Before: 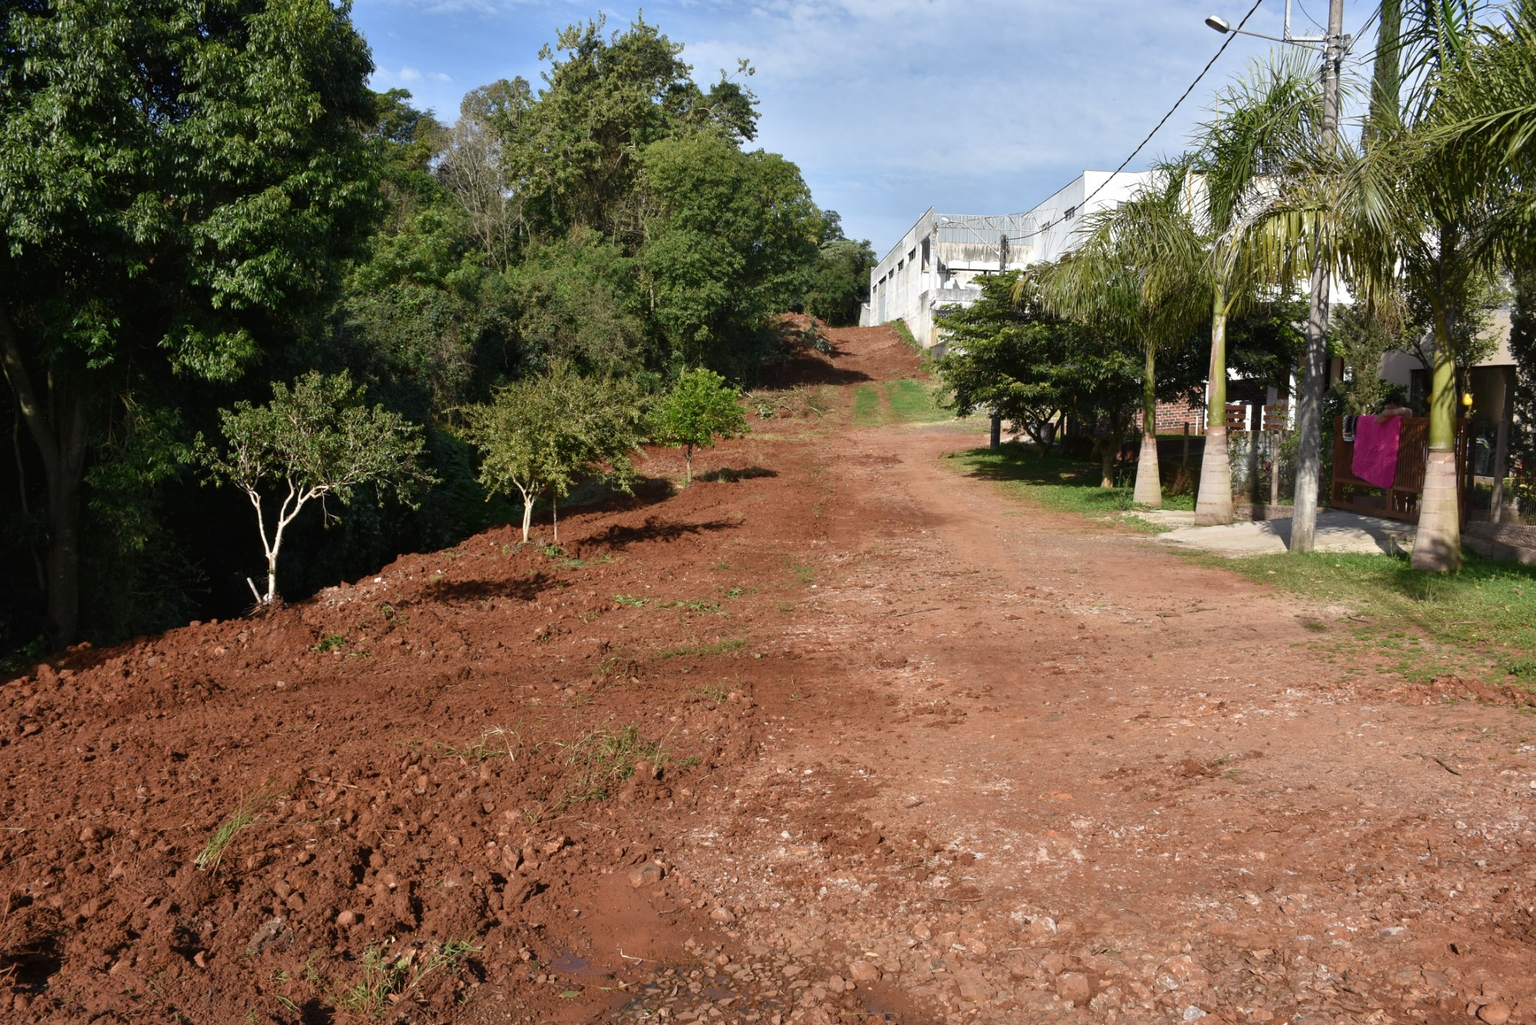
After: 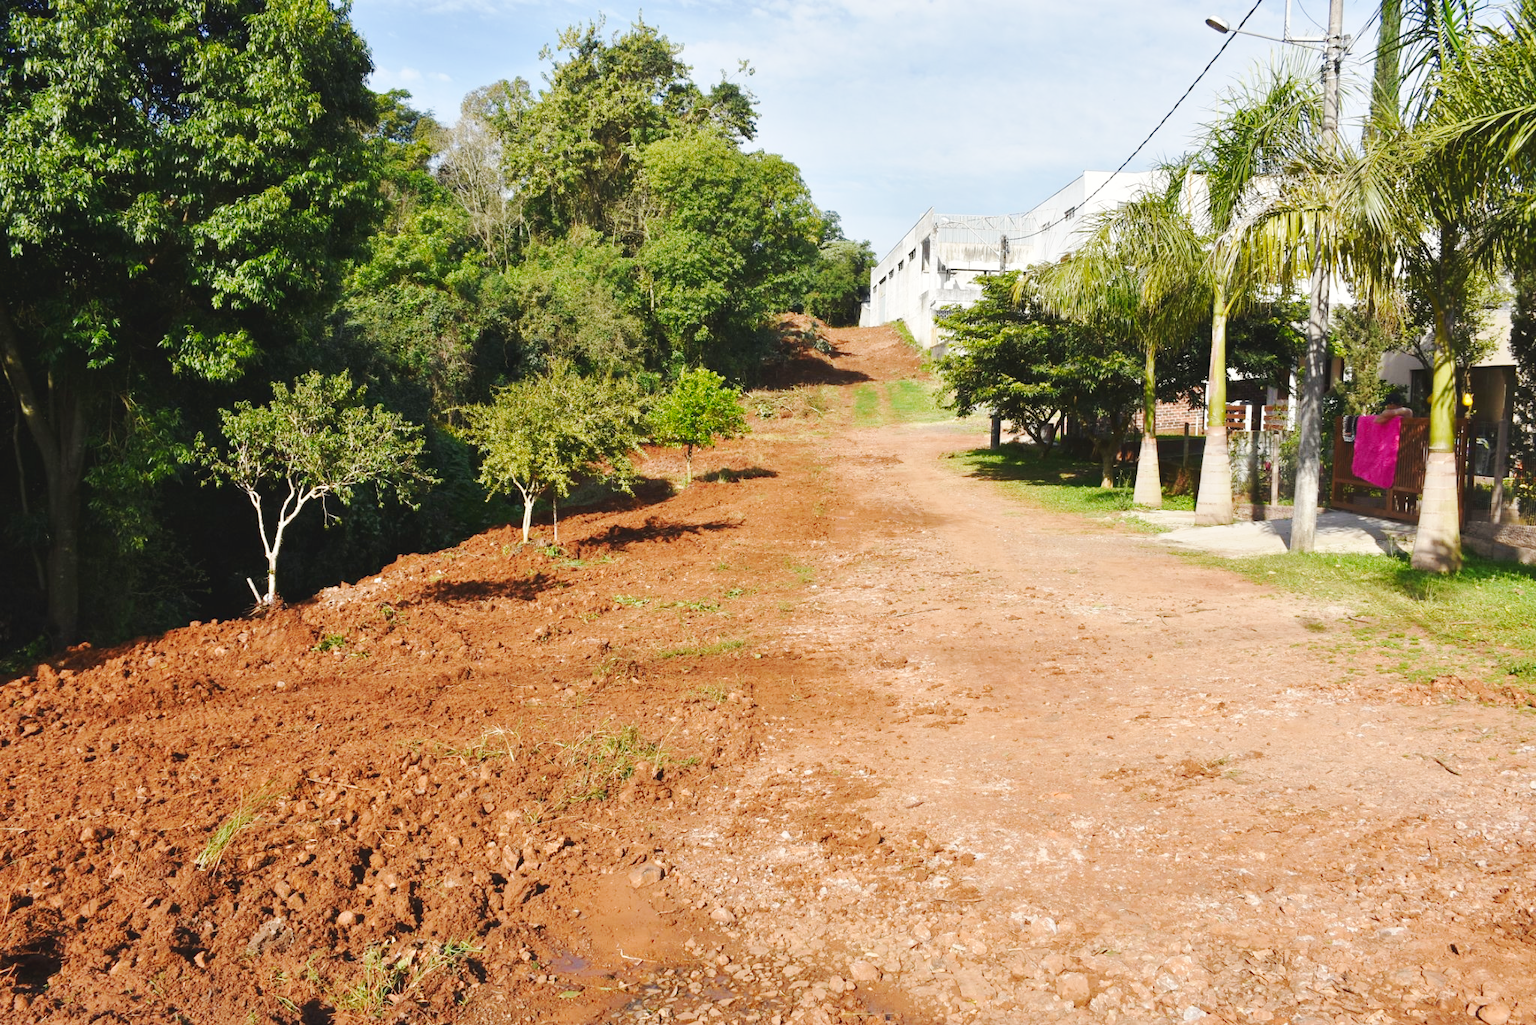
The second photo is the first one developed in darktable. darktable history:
base curve: curves: ch0 [(0, 0.007) (0.028, 0.063) (0.121, 0.311) (0.46, 0.743) (0.859, 0.957) (1, 1)], preserve colors none
color calibration: output colorfulness [0, 0.315, 0, 0], x 0.341, y 0.355, temperature 5166 K
exposure: black level correction 0.001, compensate highlight preservation false
